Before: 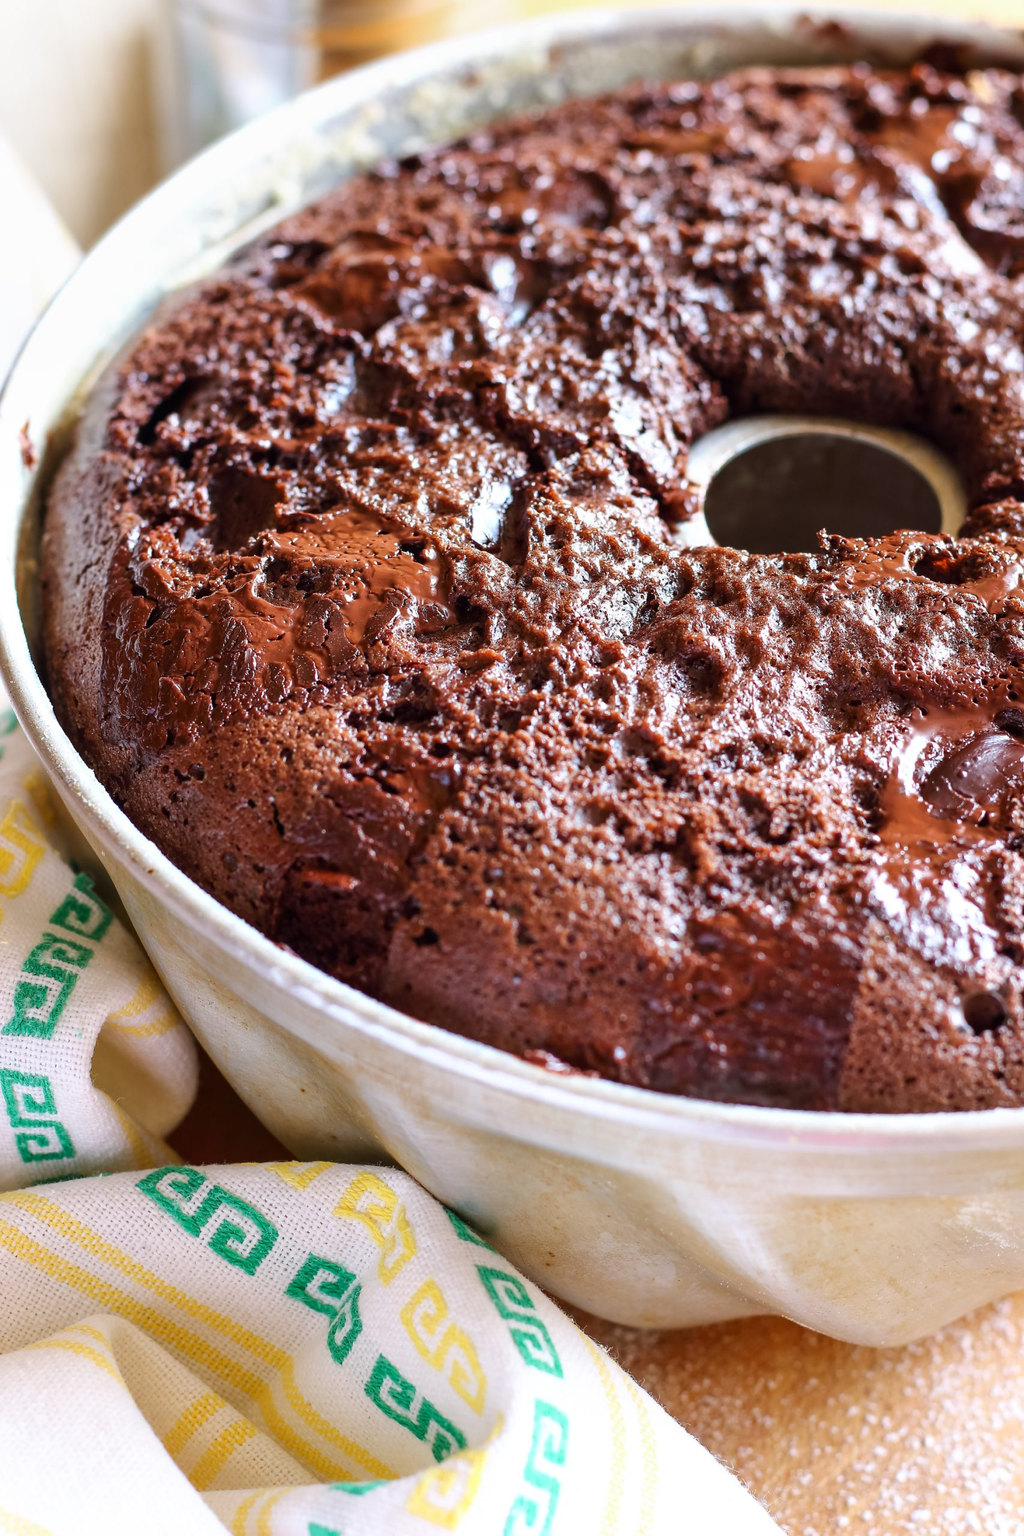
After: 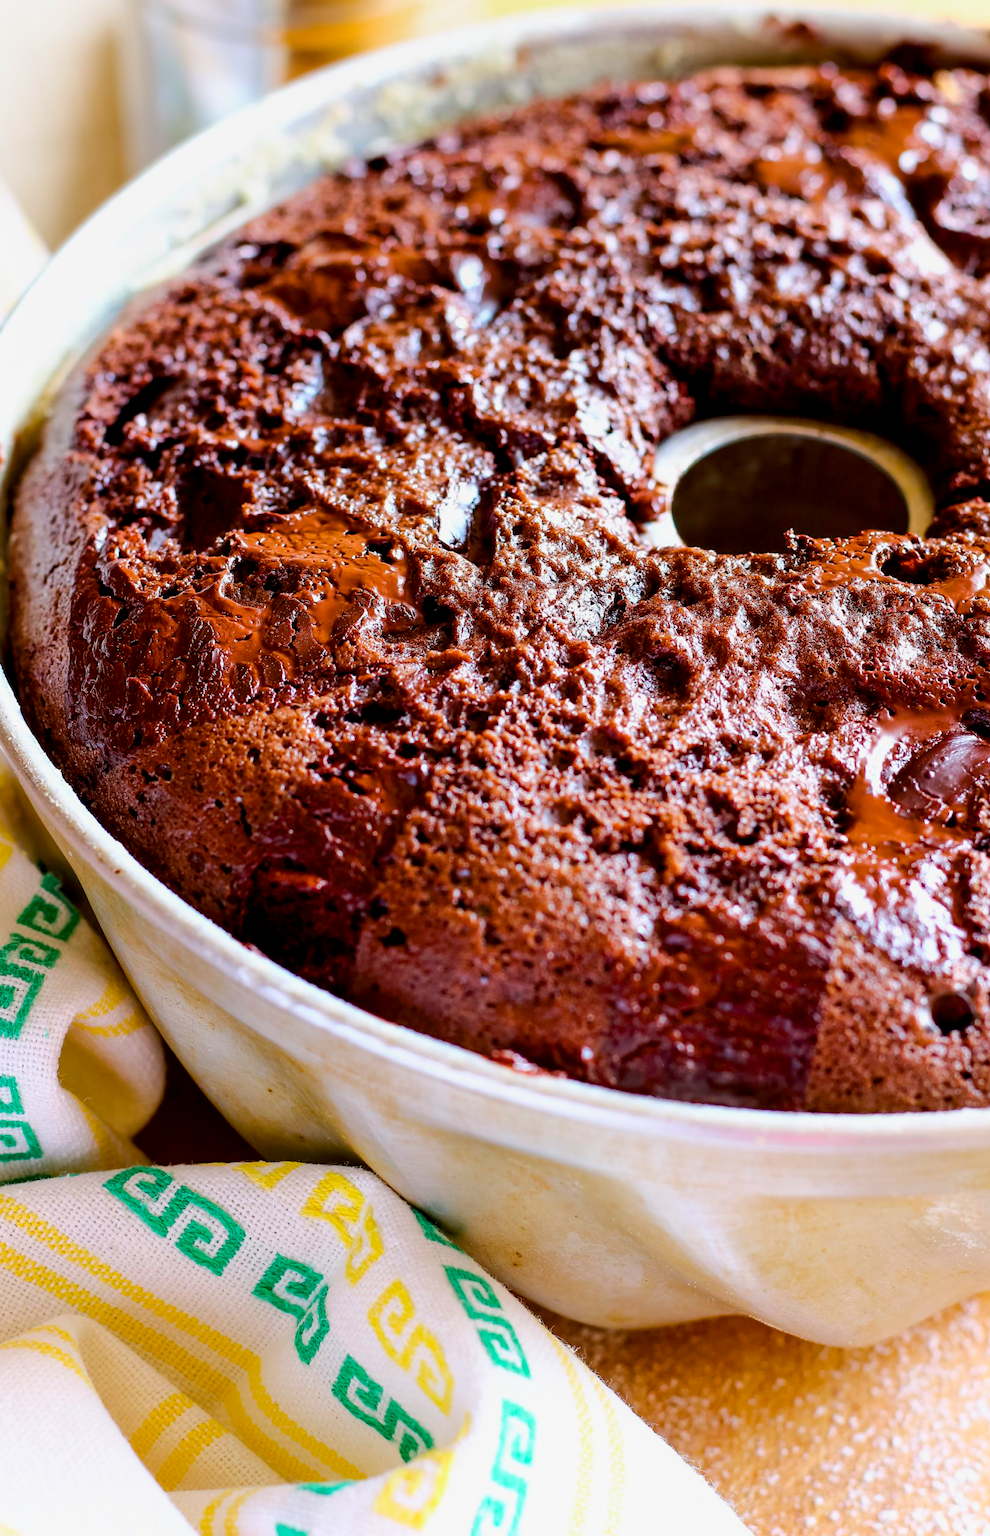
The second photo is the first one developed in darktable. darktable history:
crop and rotate: left 3.238%
exposure: black level correction 0.009, exposure -0.159 EV, compensate highlight preservation false
shadows and highlights: shadows -30, highlights 30
color balance rgb: perceptual saturation grading › global saturation 25%, perceptual brilliance grading › mid-tones 10%, perceptual brilliance grading › shadows 15%, global vibrance 20%
